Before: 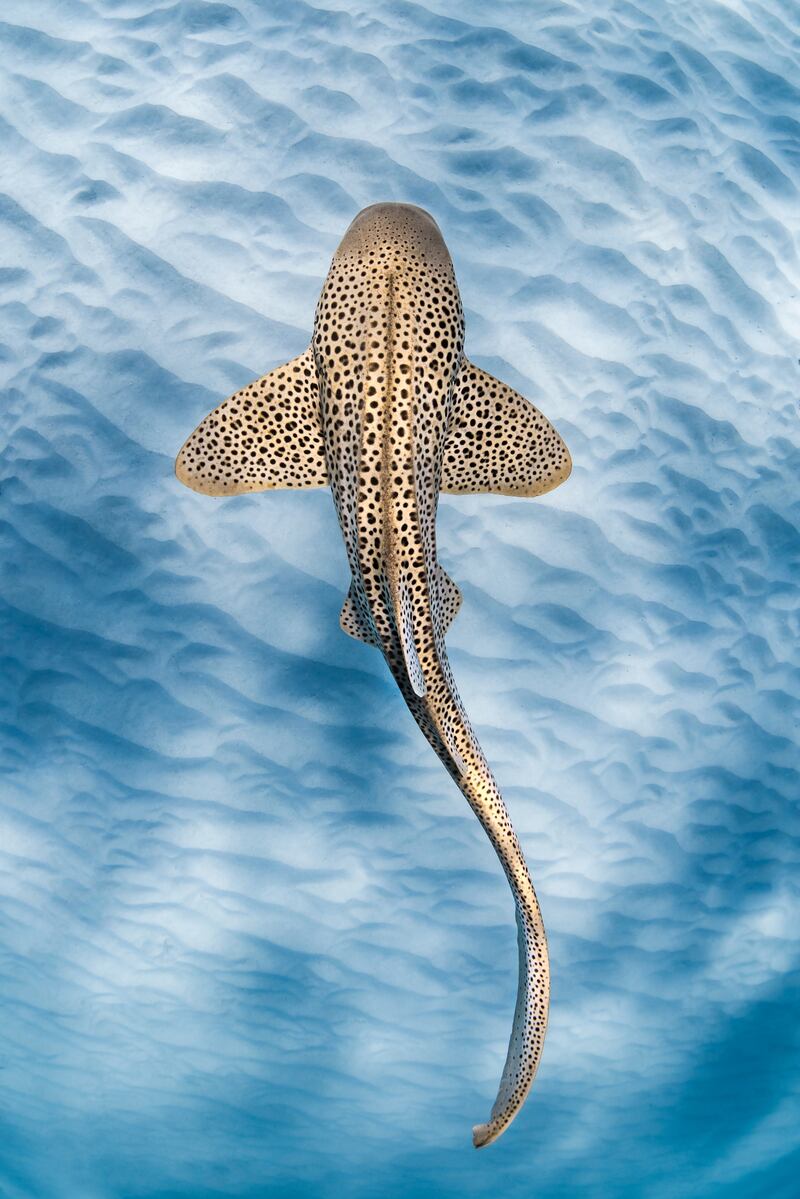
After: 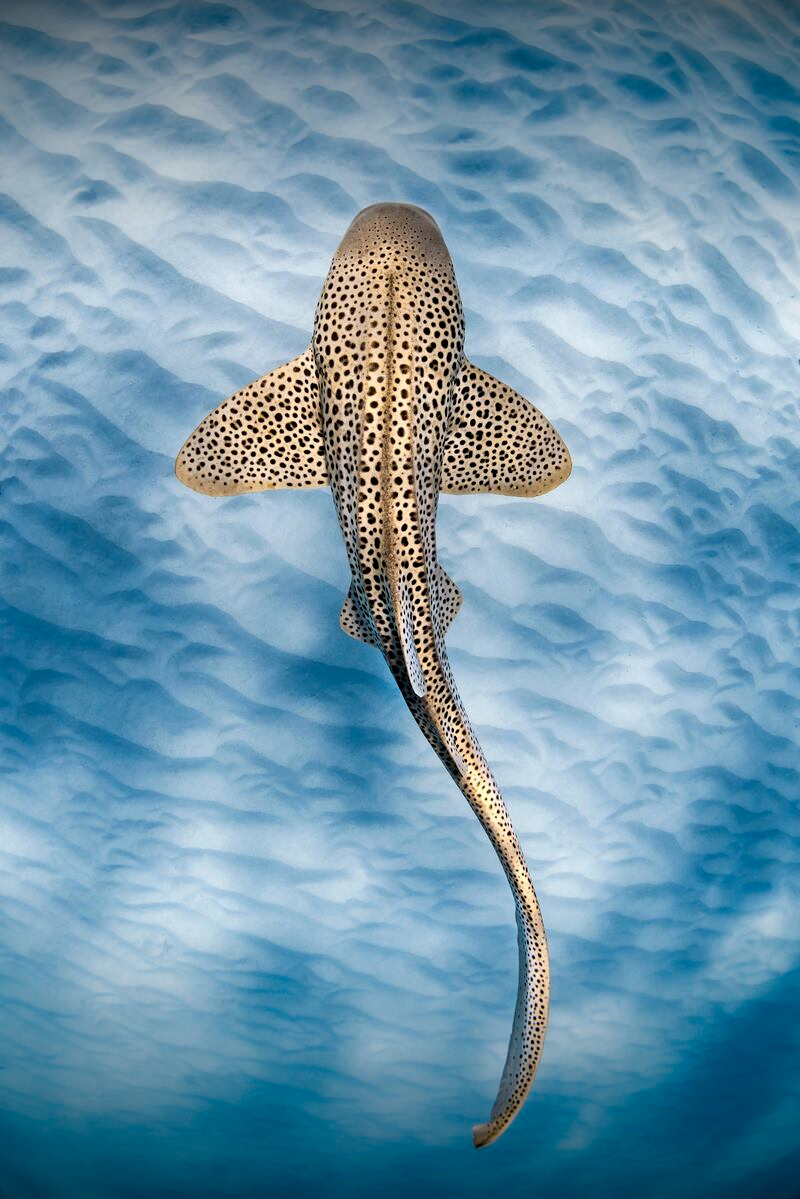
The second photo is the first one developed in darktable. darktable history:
exposure: black level correction 0.009, exposure 0.014 EV, compensate highlight preservation false
vignetting: fall-off start 98.29%, fall-off radius 100%, brightness -1, saturation 0.5, width/height ratio 1.428
